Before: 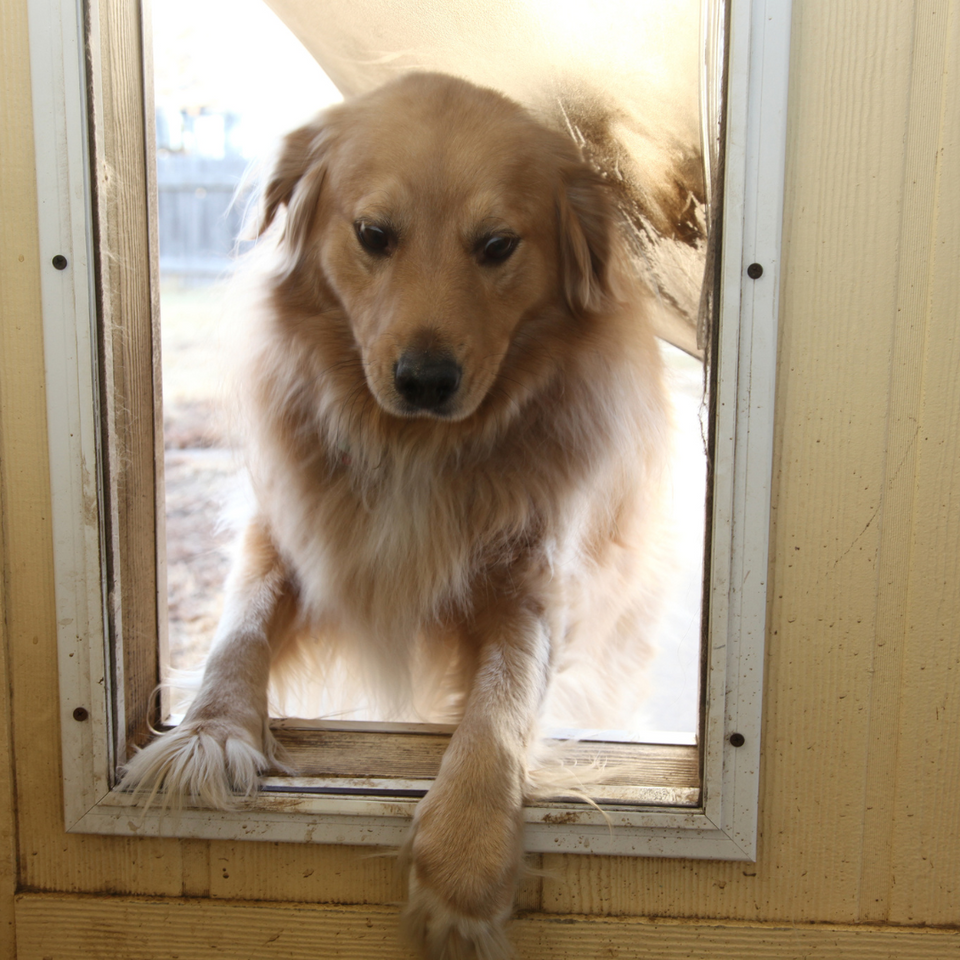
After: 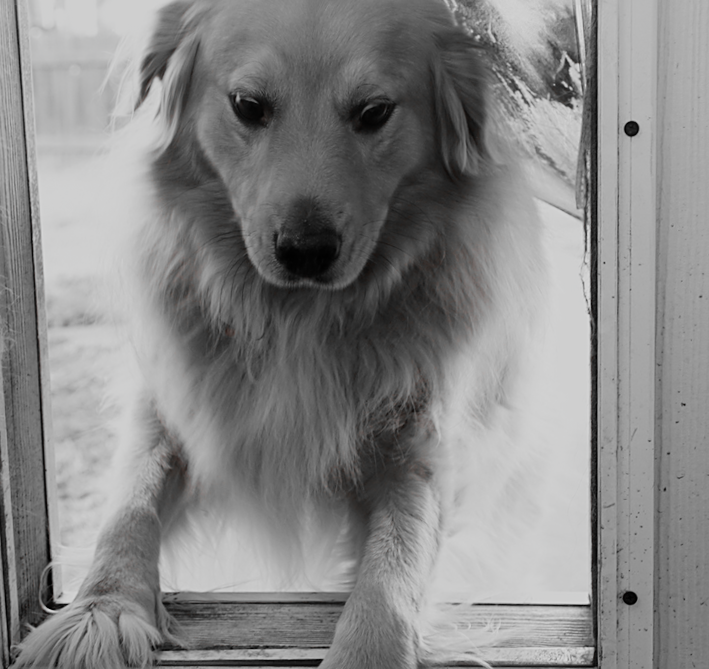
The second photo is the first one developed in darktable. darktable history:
crop and rotate: left 11.831%, top 11.346%, right 13.429%, bottom 13.899%
rotate and perspective: rotation -2°, crop left 0.022, crop right 0.978, crop top 0.049, crop bottom 0.951
color zones: curves: ch1 [(0, 0.006) (0.094, 0.285) (0.171, 0.001) (0.429, 0.001) (0.571, 0.003) (0.714, 0.004) (0.857, 0.004) (1, 0.006)]
filmic rgb: black relative exposure -7.65 EV, white relative exposure 4.56 EV, hardness 3.61
tone equalizer: on, module defaults
sharpen: on, module defaults
color calibration: illuminant Planckian (black body), x 0.378, y 0.375, temperature 4065 K
